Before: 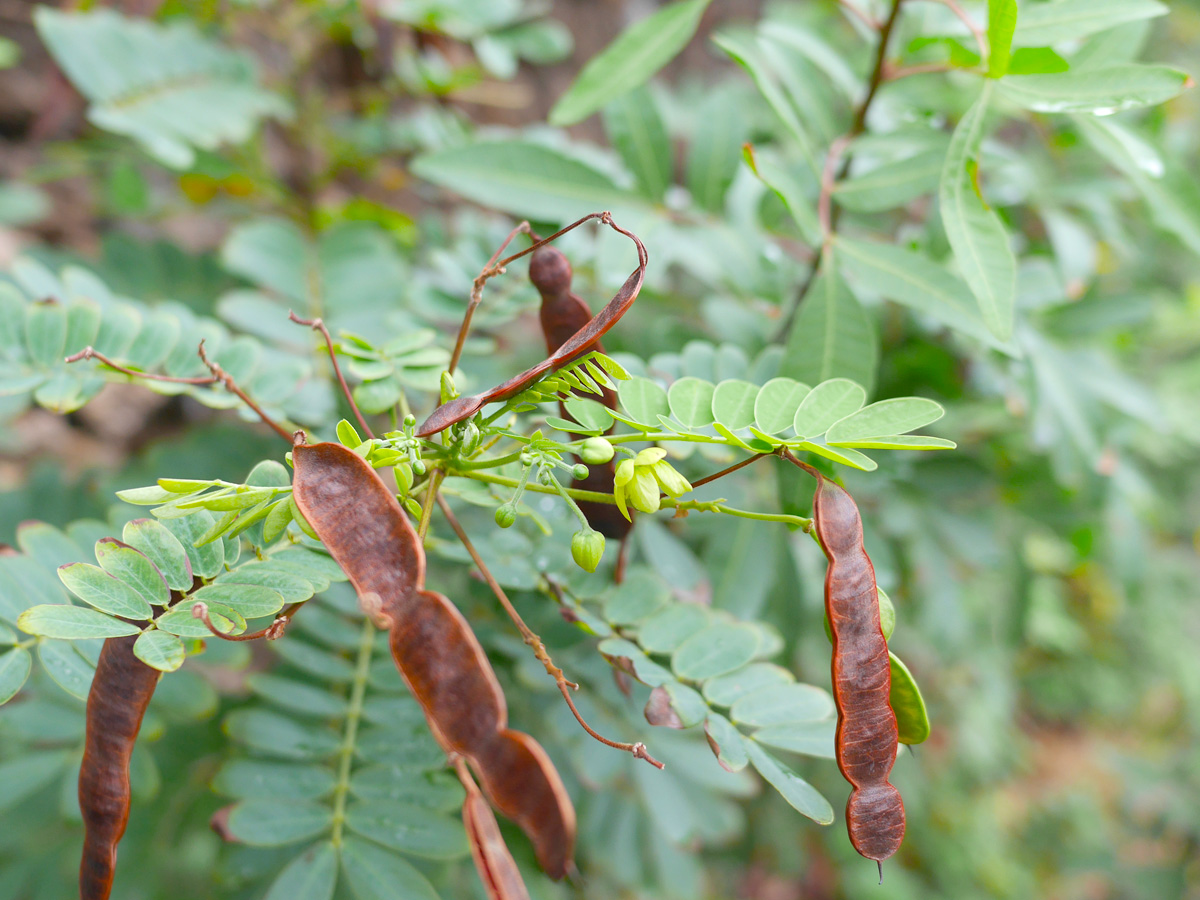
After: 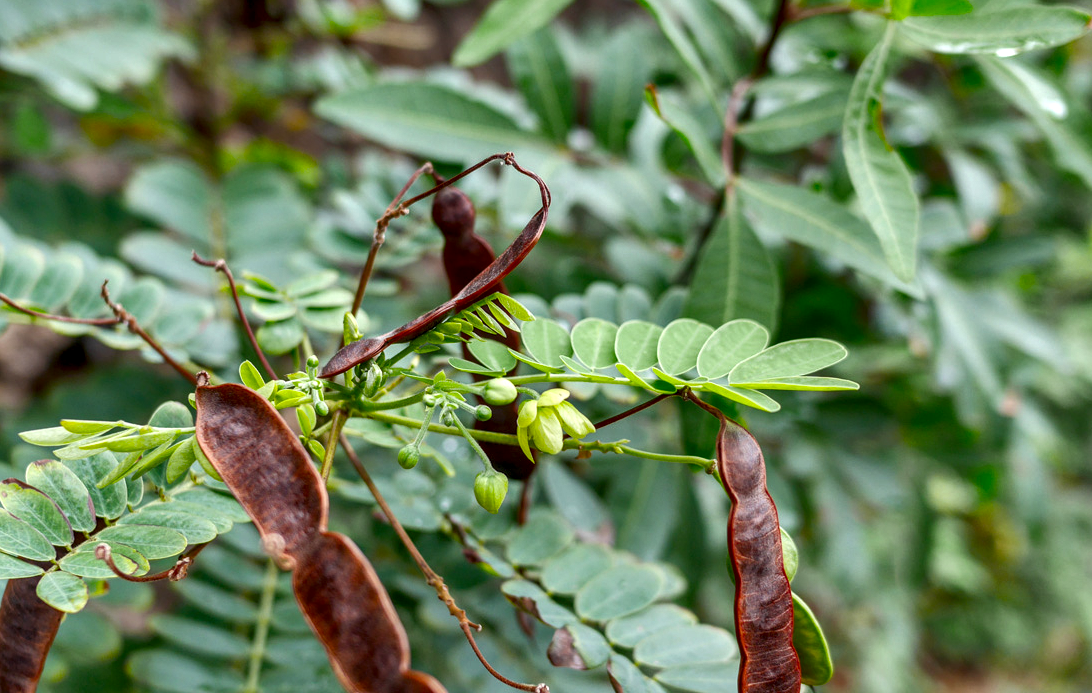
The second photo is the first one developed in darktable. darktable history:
crop: left 8.155%, top 6.611%, bottom 15.385%
shadows and highlights: shadows 80.73, white point adjustment -9.07, highlights -61.46, soften with gaussian
local contrast: highlights 19%, detail 186%
